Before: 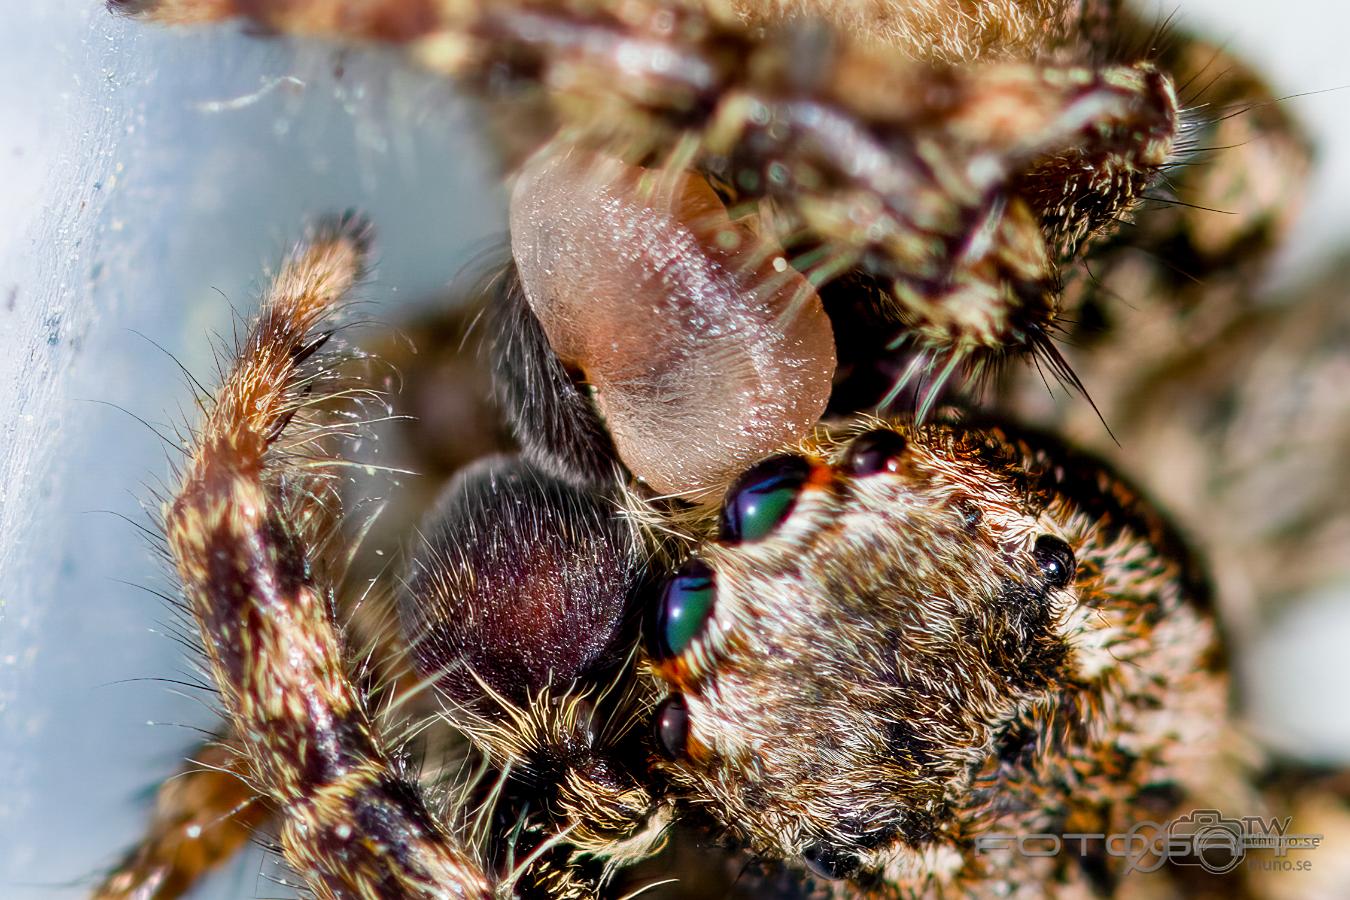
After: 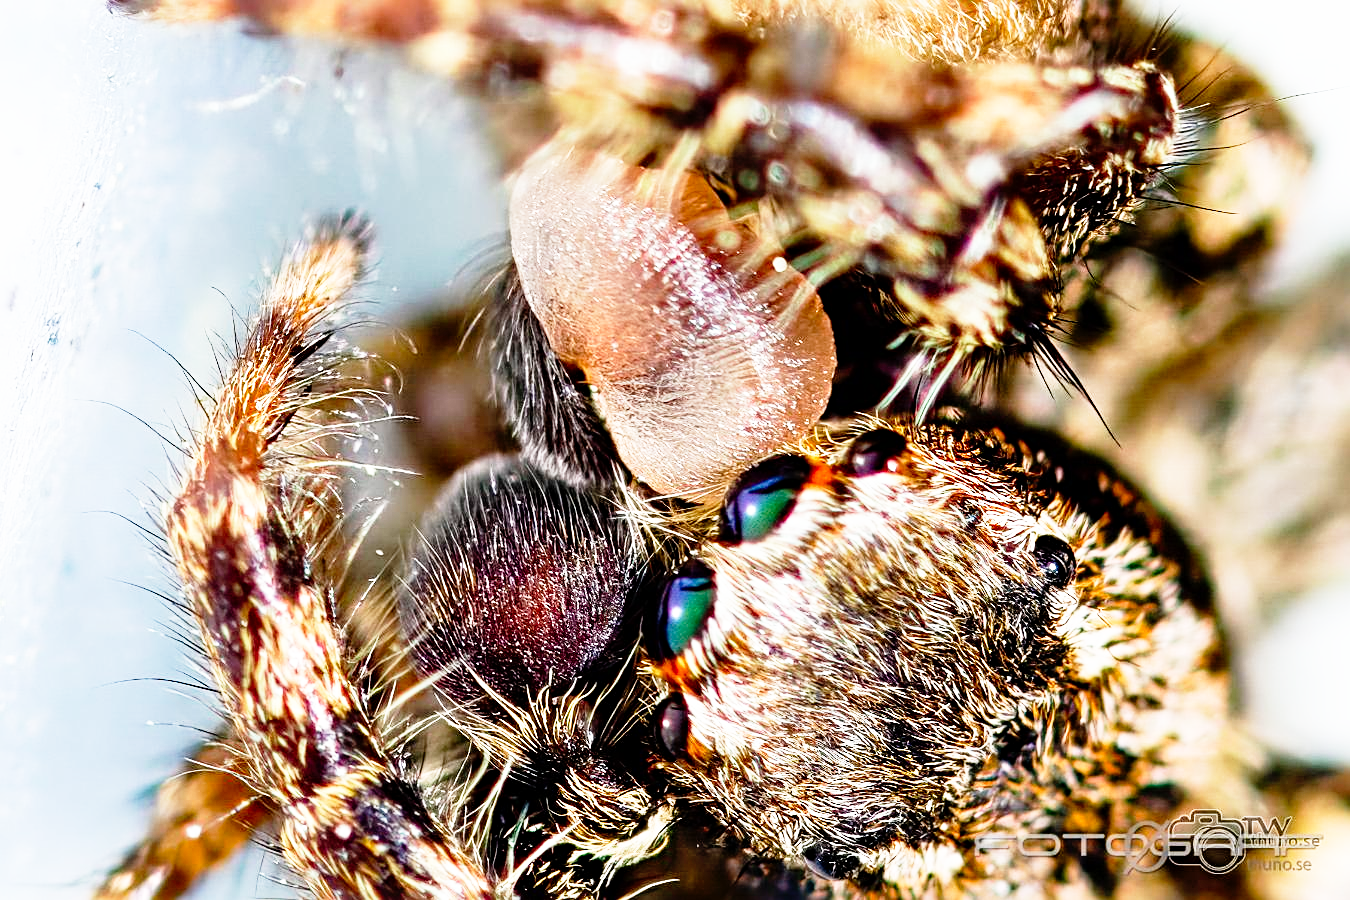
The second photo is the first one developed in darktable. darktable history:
base curve: curves: ch0 [(0, 0) (0.012, 0.01) (0.073, 0.168) (0.31, 0.711) (0.645, 0.957) (1, 1)], preserve colors none
sharpen: radius 3.962
